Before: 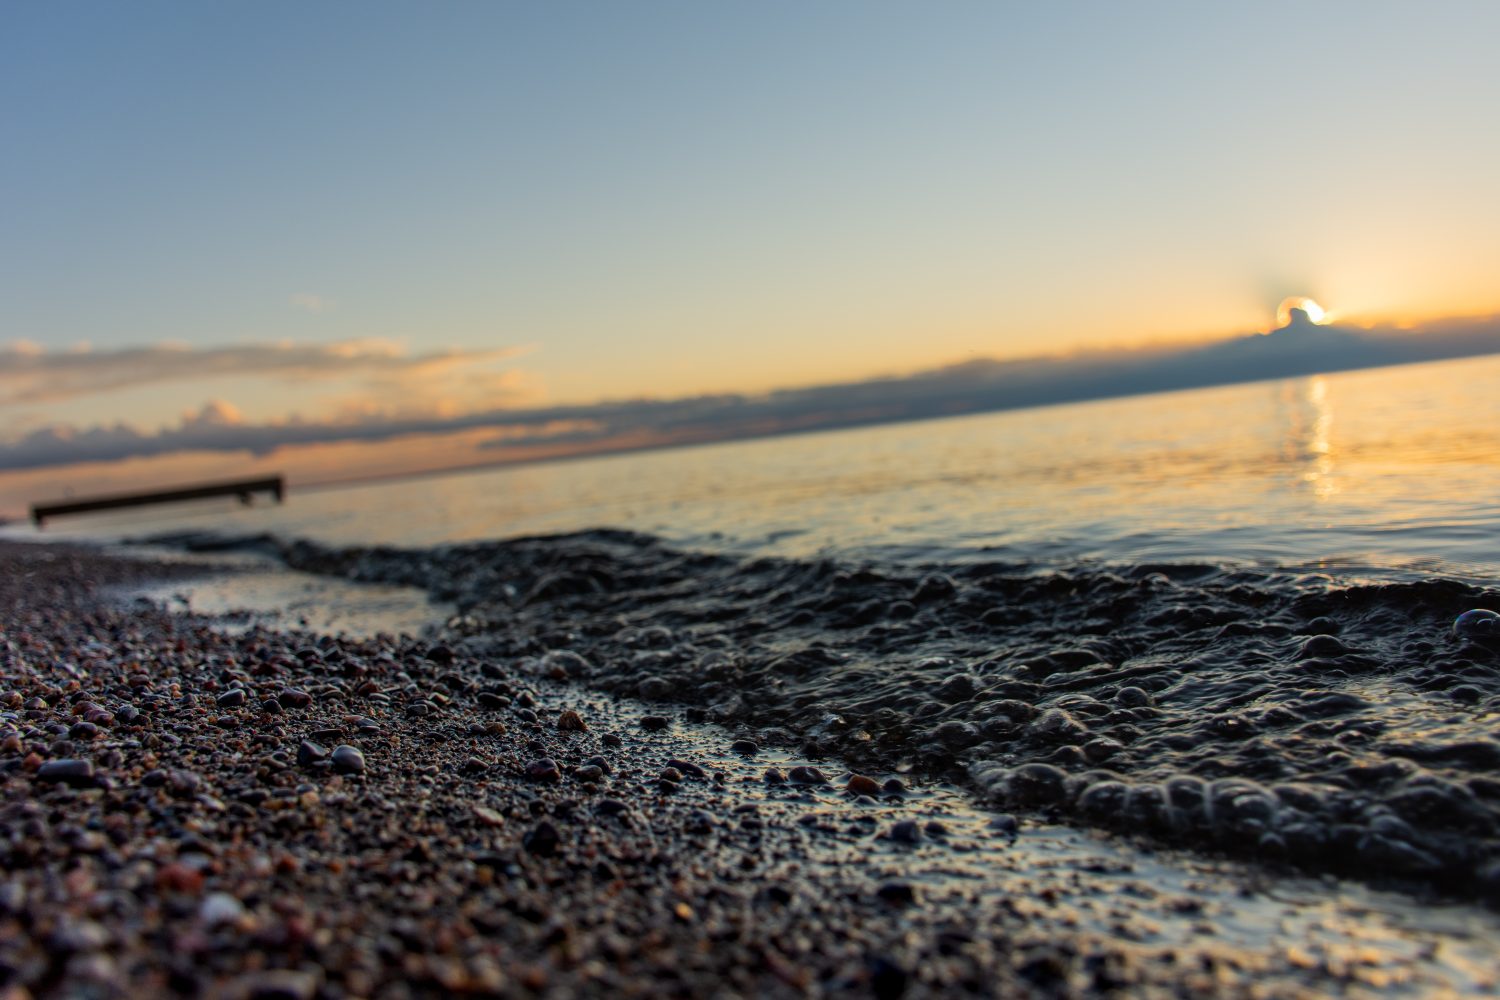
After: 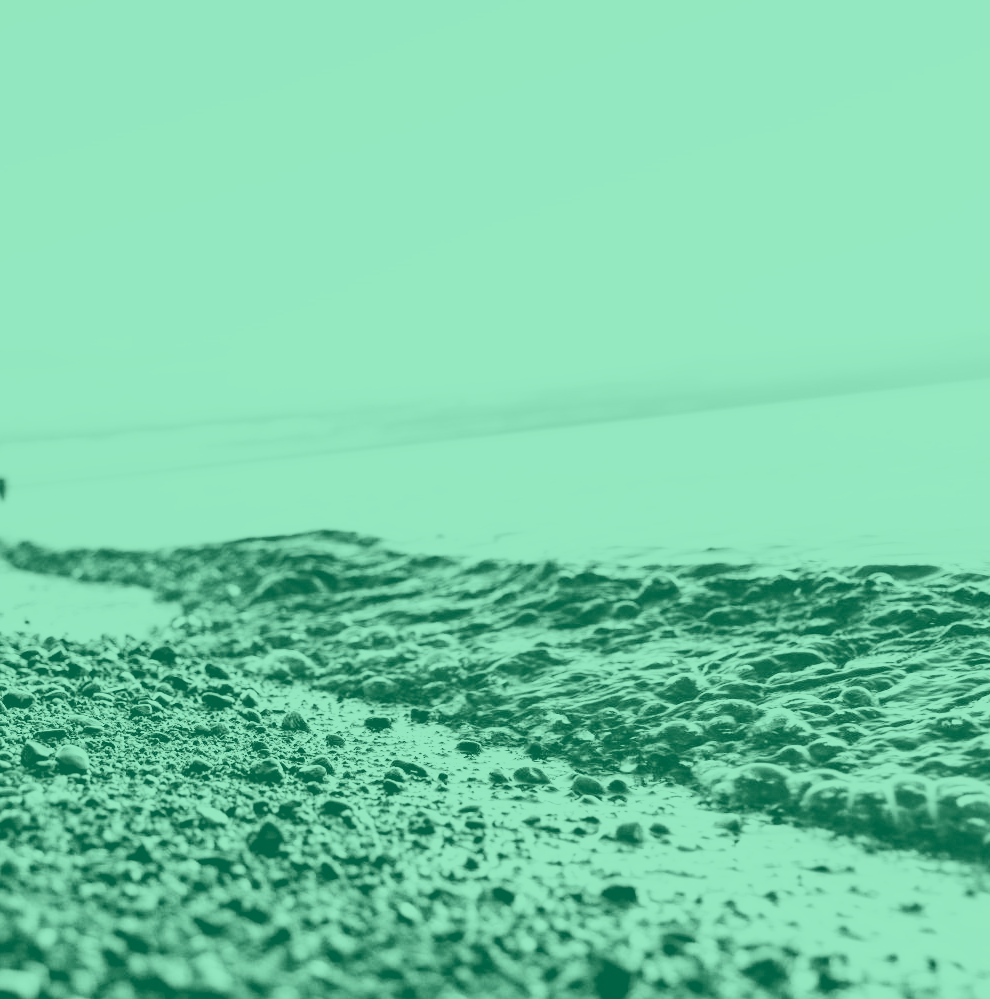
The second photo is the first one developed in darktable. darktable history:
exposure: exposure 2.207 EV, compensate highlight preservation false
colorize: hue 147.6°, saturation 65%, lightness 21.64%
crop and rotate: left 18.442%, right 15.508%
base curve: curves: ch0 [(0, 0.003) (0.001, 0.002) (0.006, 0.004) (0.02, 0.022) (0.048, 0.086) (0.094, 0.234) (0.162, 0.431) (0.258, 0.629) (0.385, 0.8) (0.548, 0.918) (0.751, 0.988) (1, 1)], preserve colors none
